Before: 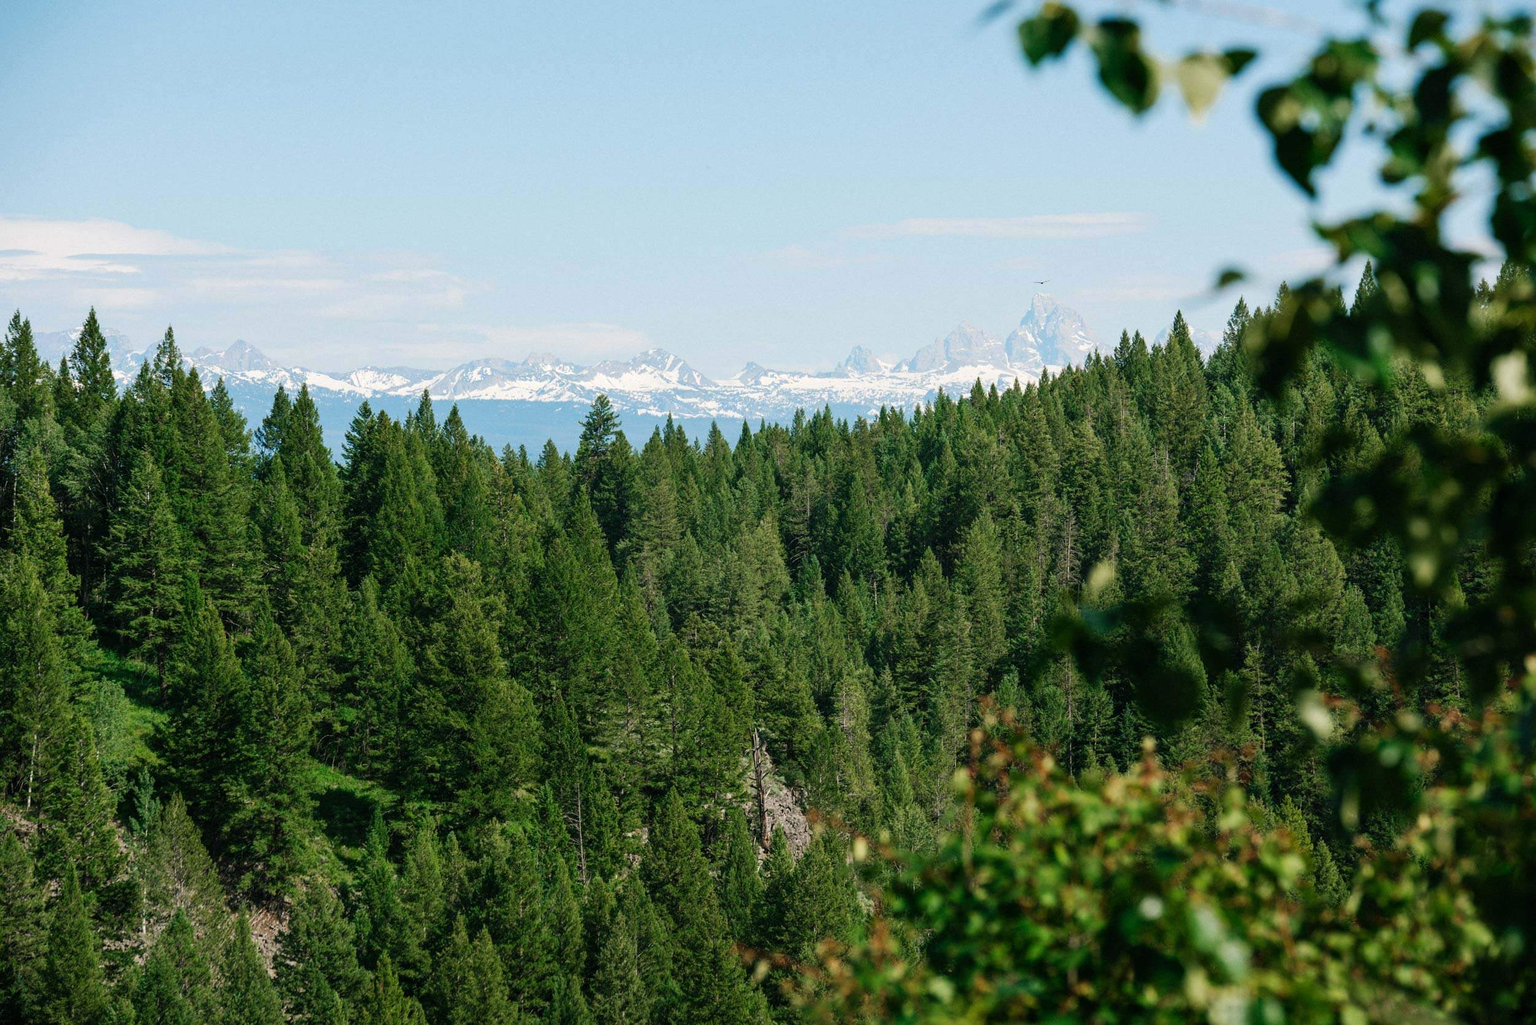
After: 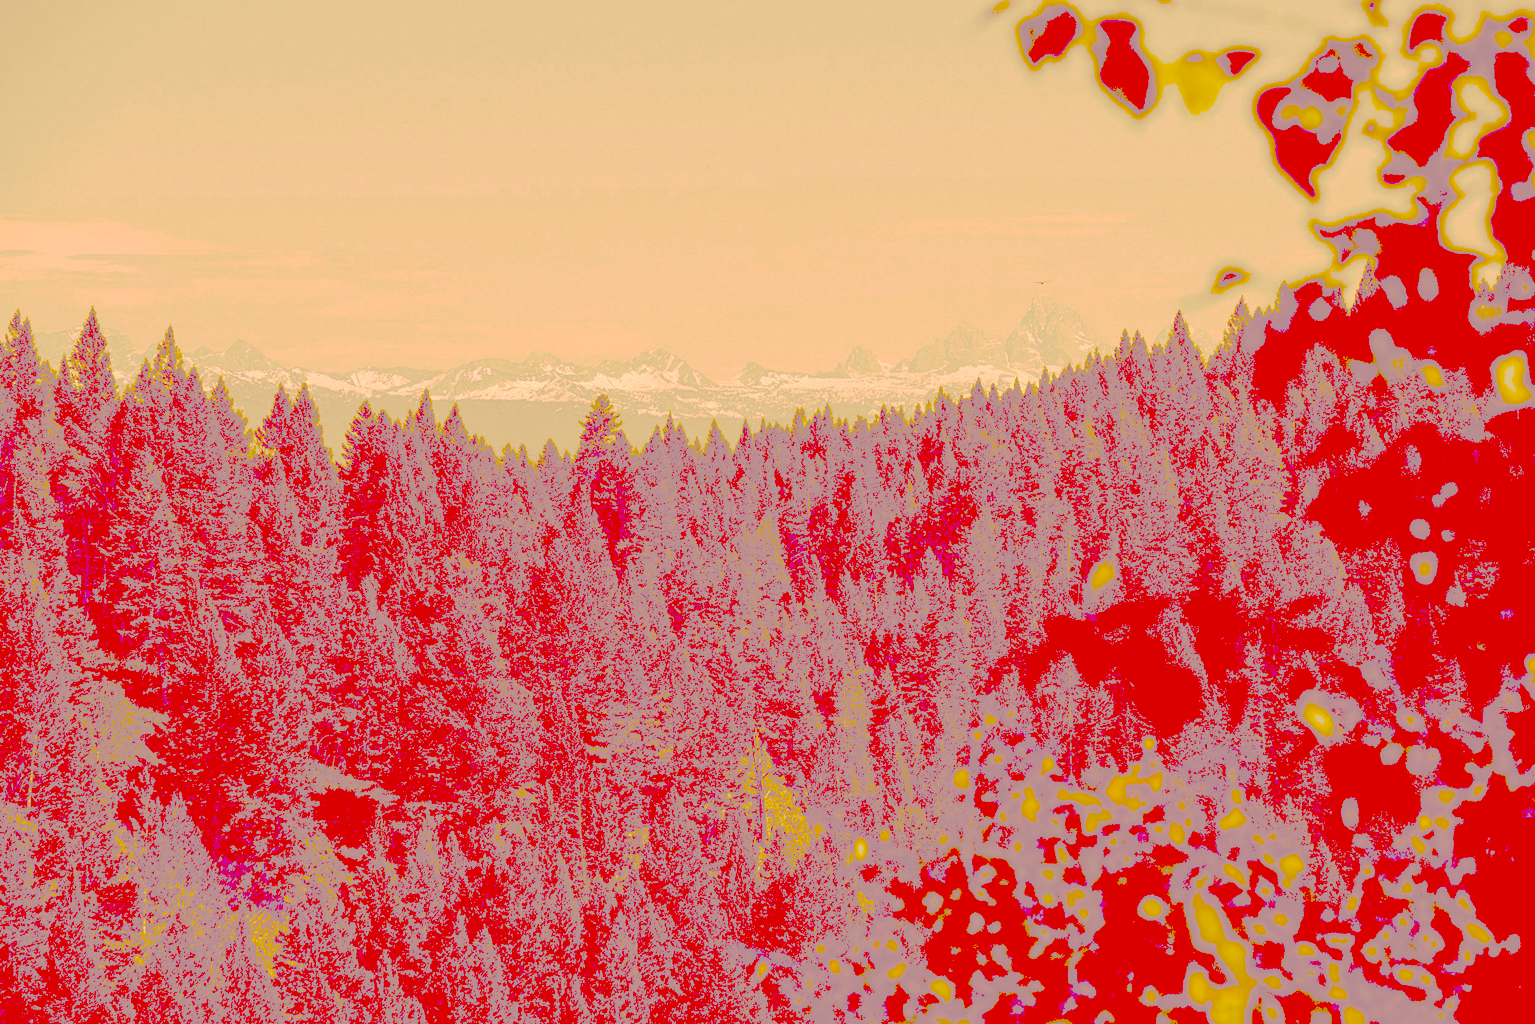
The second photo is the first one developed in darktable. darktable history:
tone curve: curves: ch0 [(0, 0) (0.003, 0.6) (0.011, 0.6) (0.025, 0.601) (0.044, 0.601) (0.069, 0.601) (0.1, 0.601) (0.136, 0.602) (0.177, 0.605) (0.224, 0.609) (0.277, 0.615) (0.335, 0.625) (0.399, 0.633) (0.468, 0.654) (0.543, 0.676) (0.623, 0.71) (0.709, 0.753) (0.801, 0.802) (0.898, 0.85) (1, 1)], preserve colors none
color look up table: target L [100.88, 95.75, 84.01, 85.85, 85.13, 79.55, 78.58, 64.44, 56.34, 54.71, 51.32, 40.51, 29.91, 28.54, 77.86, 69.05, 64.99, 65.23, 45.99, 48.09, 38.9, 42.27, 38.3, 32.36, 27.9, 94.86, 83.9, 73.64, 85, 56.7, 76.02, 62.61, 64.14, 64.99, 76.78, 34.89, 36.09, 33.19, 34.3, 28.93, 28.85, 94.53, 88.82, 69.78, 66.07, 72.78, 43.5, 31.52, 31.16], target a [1.263, 14.45, -15.02, 0.674, -2.936, 13.65, 8.531, 2.571, 21.29, 35.07, 28.06, 55.14, 82.83, 80.33, 26.4, 34.1, 47.81, 29.08, 92.97, 53.18, 98.21, 71.74, 86.7, 87.36, 79.14, 21.25, 23.9, 38.89, 19.58, 74.62, 34.44, 46.36, 32.17, 37.3, 27.77, 91.97, 77.39, 88.85, 90.9, 81.04, 80.91, 18.59, 2.165, 4.176, 20.46, 18.79, 61.06, 85.77, 85.13], target b [61.52, 164.24, 144.03, 147.64, 146.13, 136.71, 134.69, 110.85, 96.82, 94.06, 88.31, 69.65, 51.4, 49.04, 133.65, 118.79, 111.73, 112.01, 79.1, 82.72, 66.8, 72.63, 65.84, 55.61, 47.92, 31.8, 22.17, 69.19, 20.68, 97, 9.089, 107.15, 109.84, 57.71, 6.838, 59.88, 61.99, 56.95, 58.73, 49.7, 49.56, 32.83, 27.78, 119.62, 113.22, 40.76, 74.59, 54.14, 53.5], num patches 49
